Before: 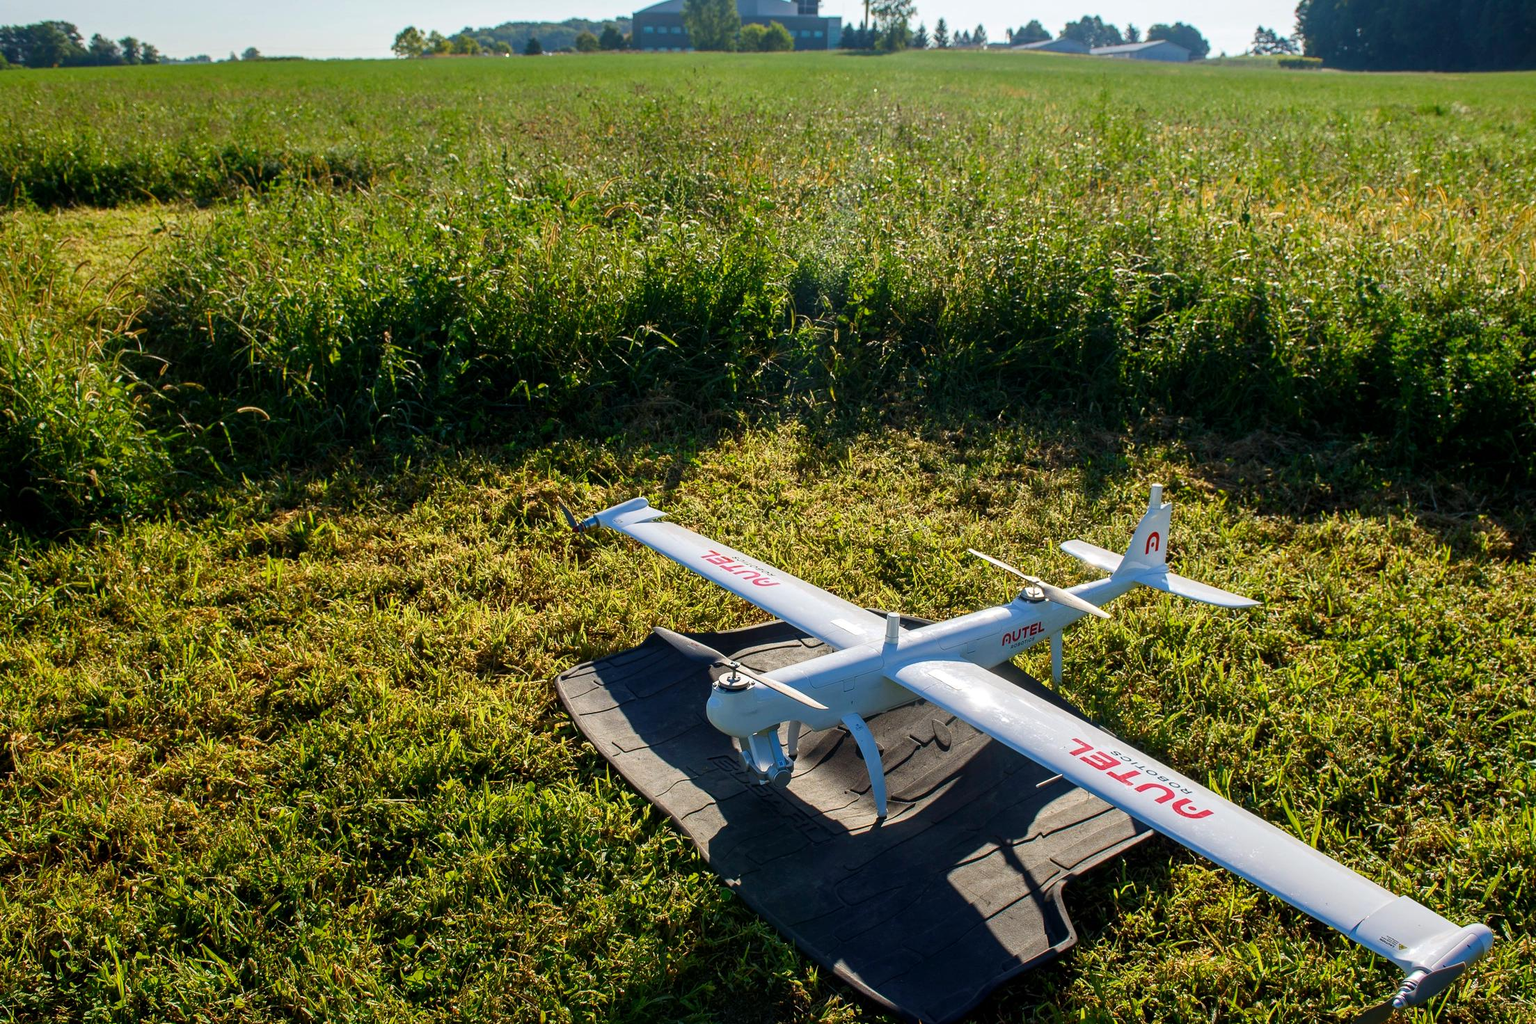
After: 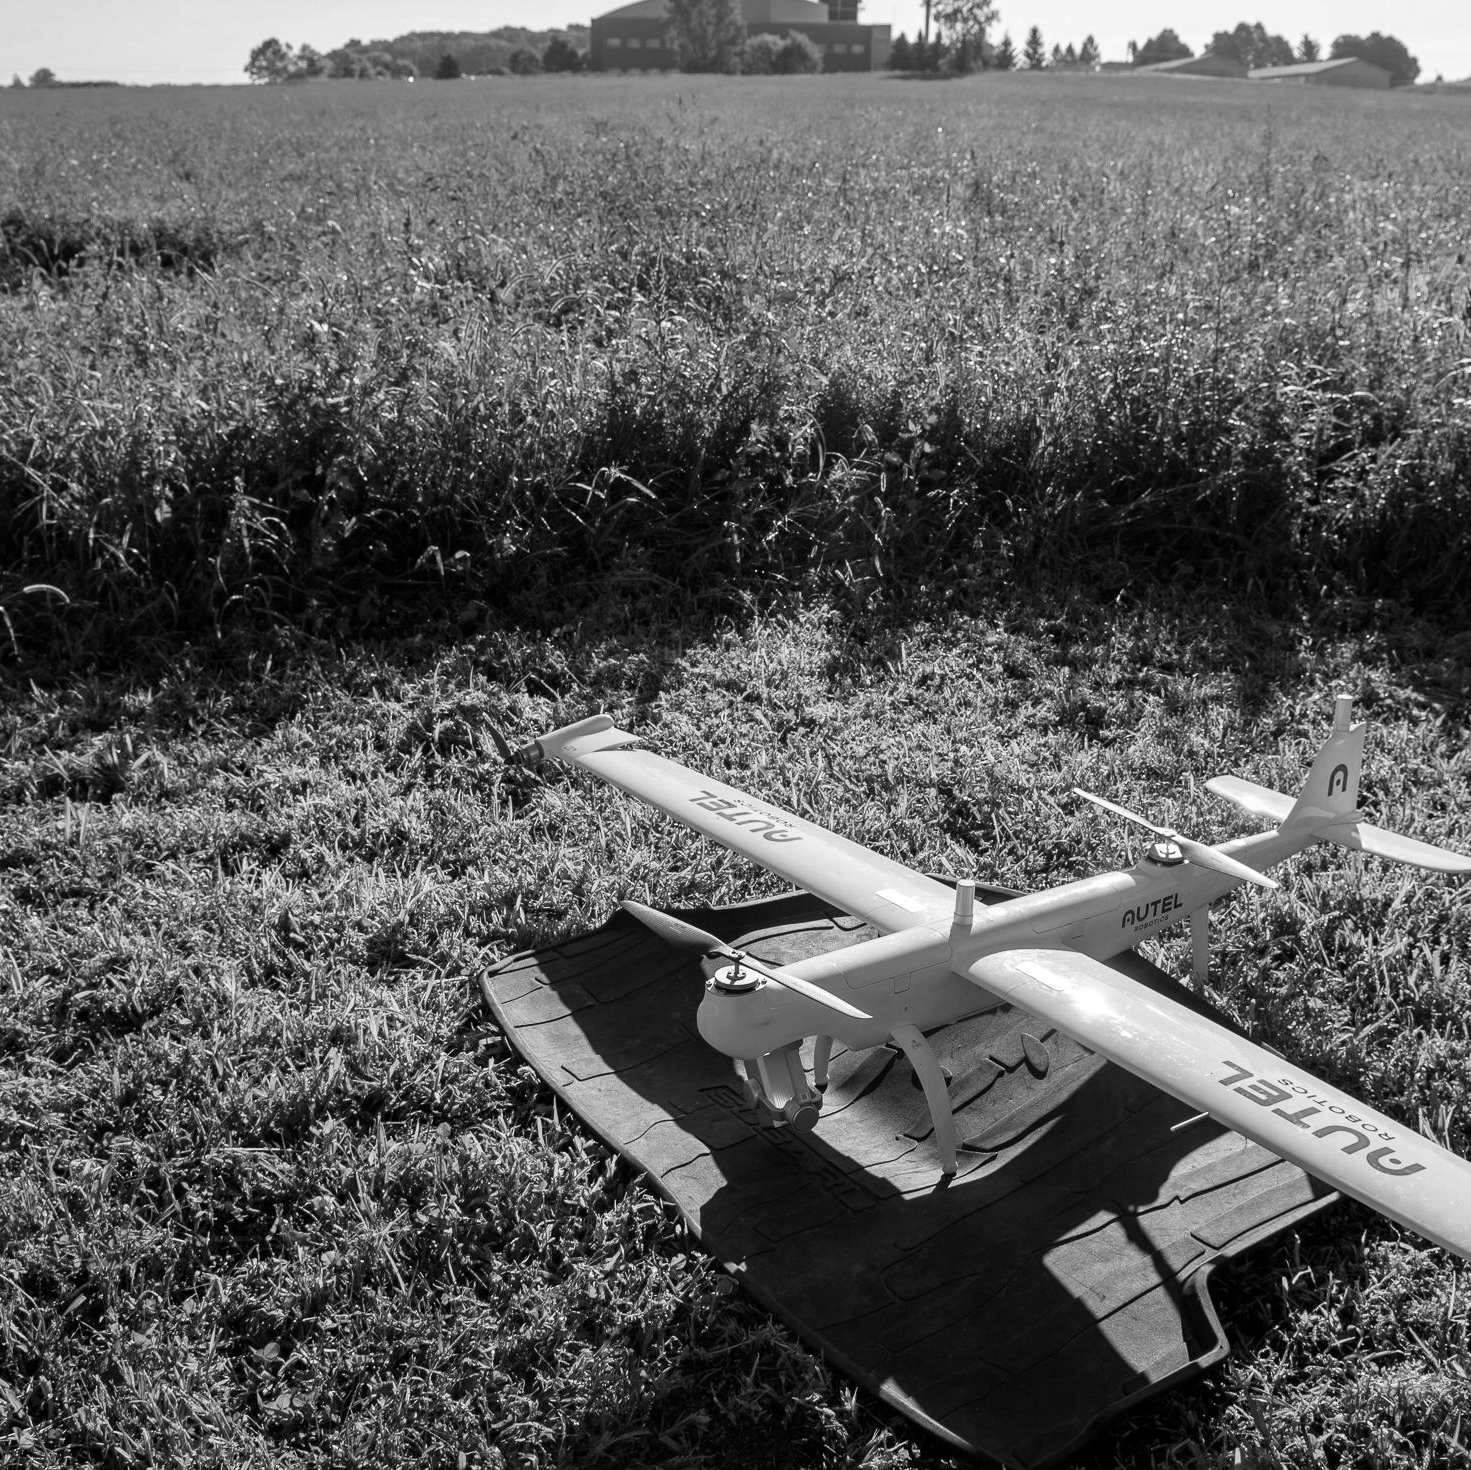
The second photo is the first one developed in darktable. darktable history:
crop and rotate: left 14.436%, right 18.898%
monochrome: on, module defaults
